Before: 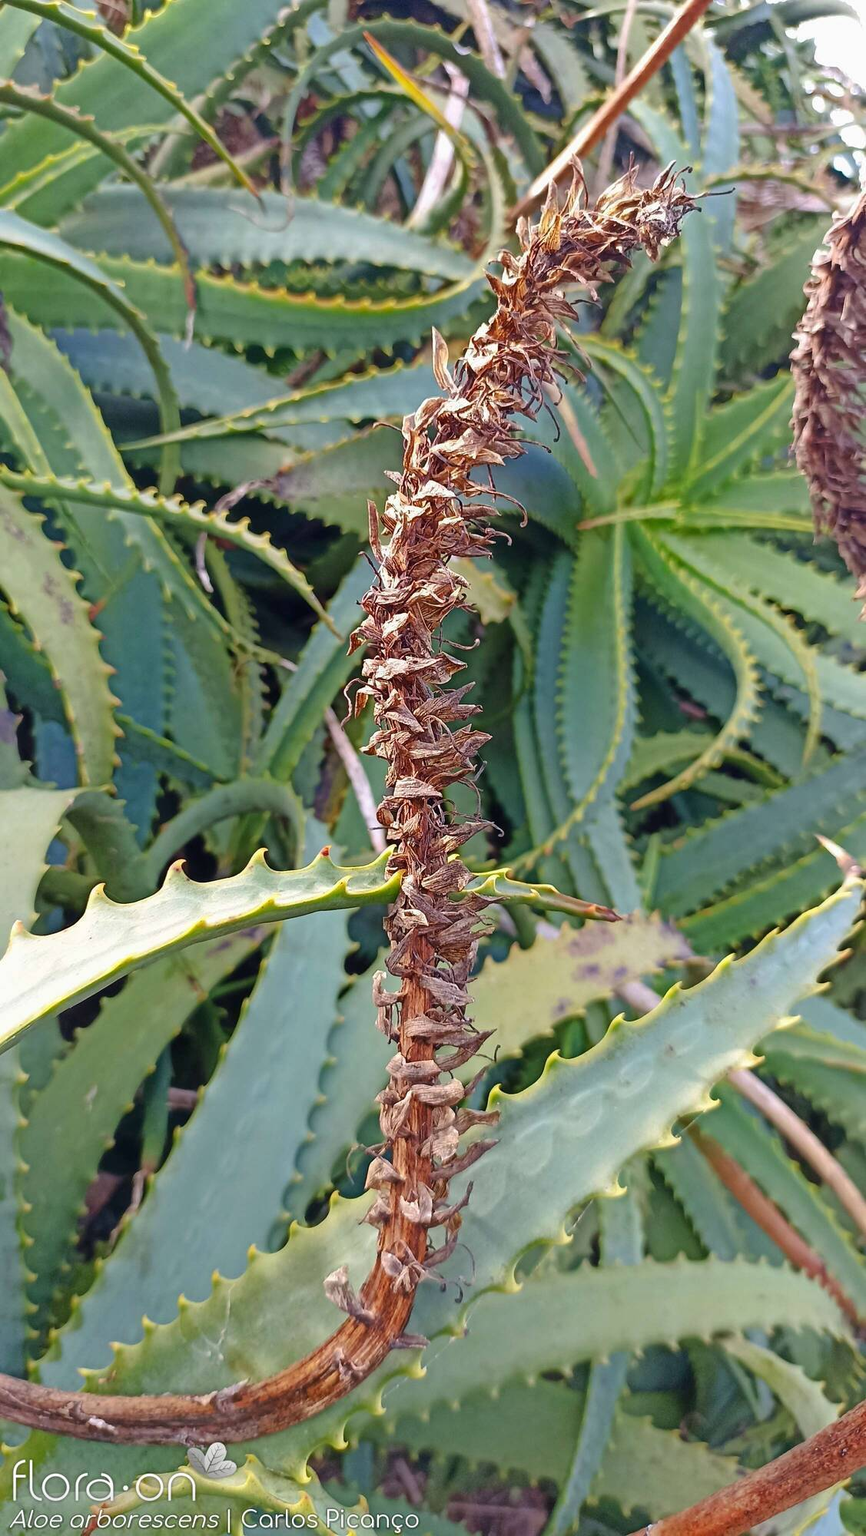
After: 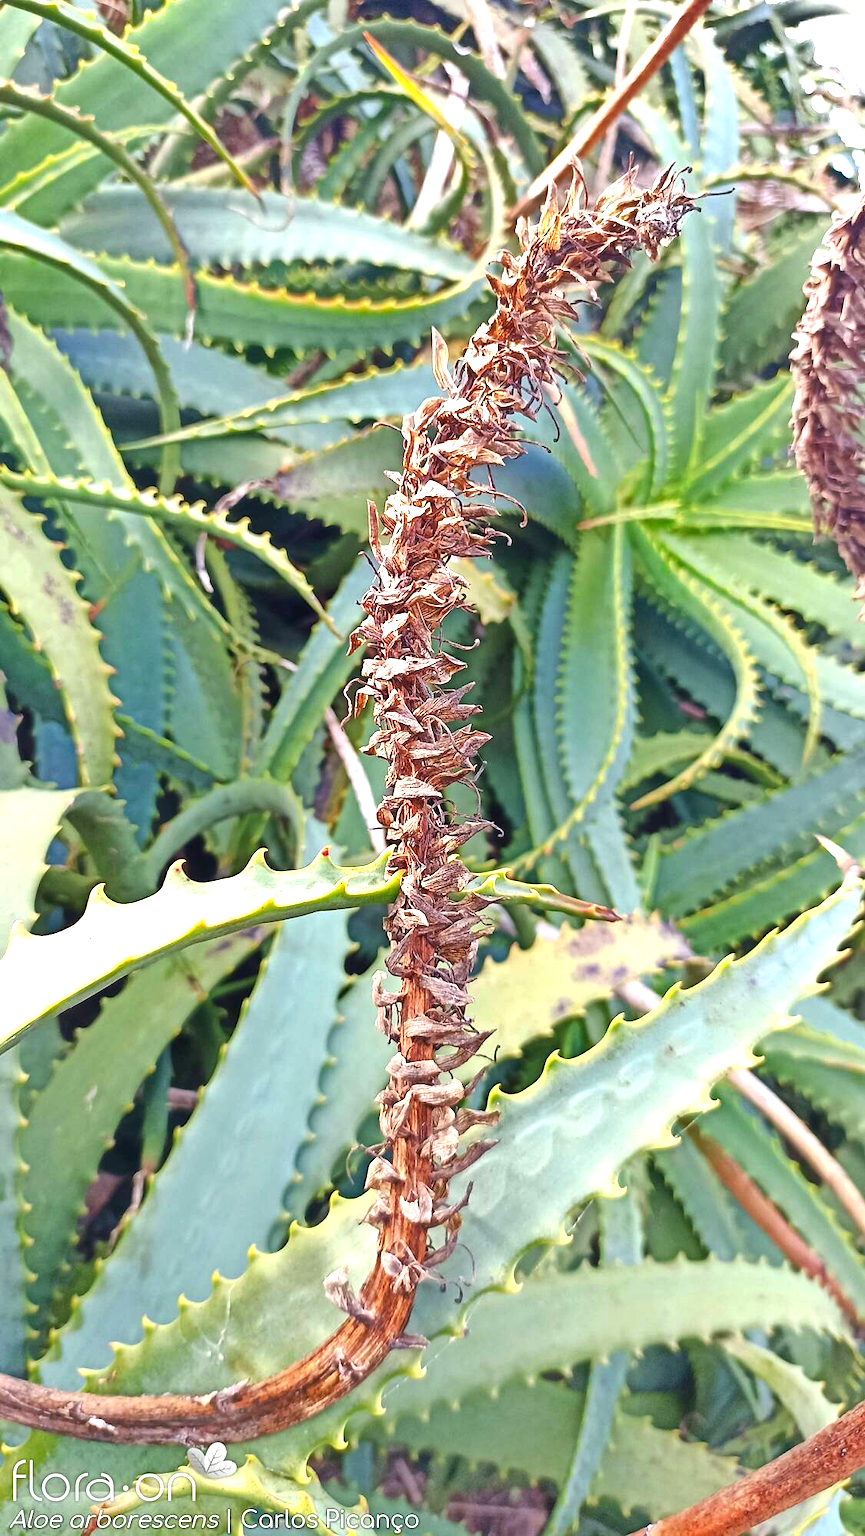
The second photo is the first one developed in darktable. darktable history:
shadows and highlights: shadows -88.03, highlights -35.45, shadows color adjustment 99.15%, highlights color adjustment 0%, soften with gaussian
exposure: black level correction 0, exposure 1 EV, compensate exposure bias true, compensate highlight preservation false
